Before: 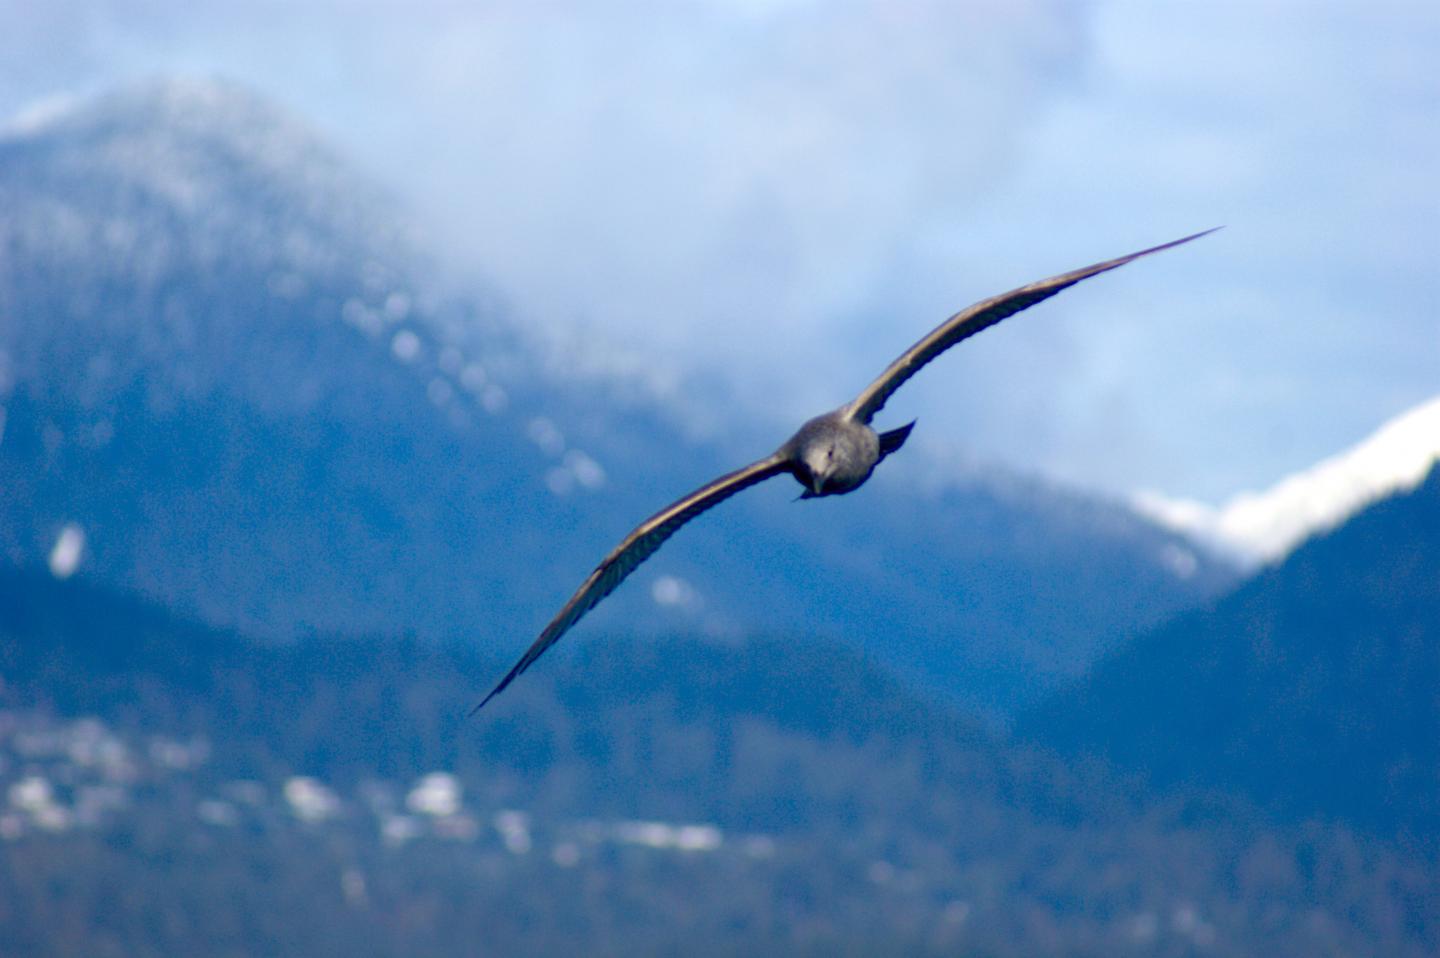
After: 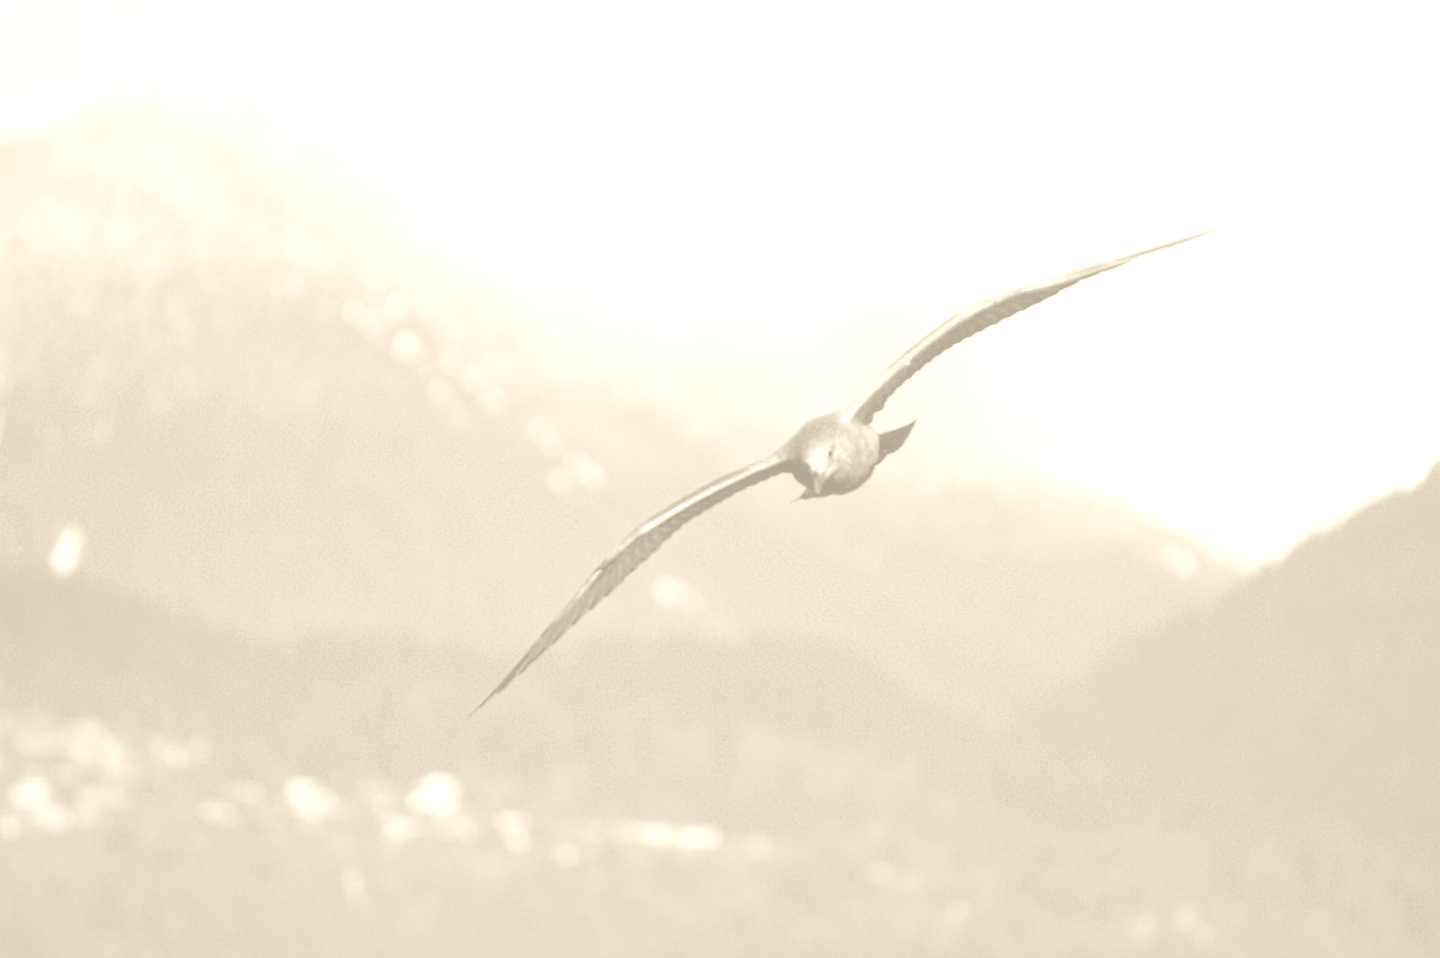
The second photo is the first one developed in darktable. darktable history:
sharpen: radius 1, threshold 1
white balance: emerald 1
colorize: hue 36°, saturation 71%, lightness 80.79%
